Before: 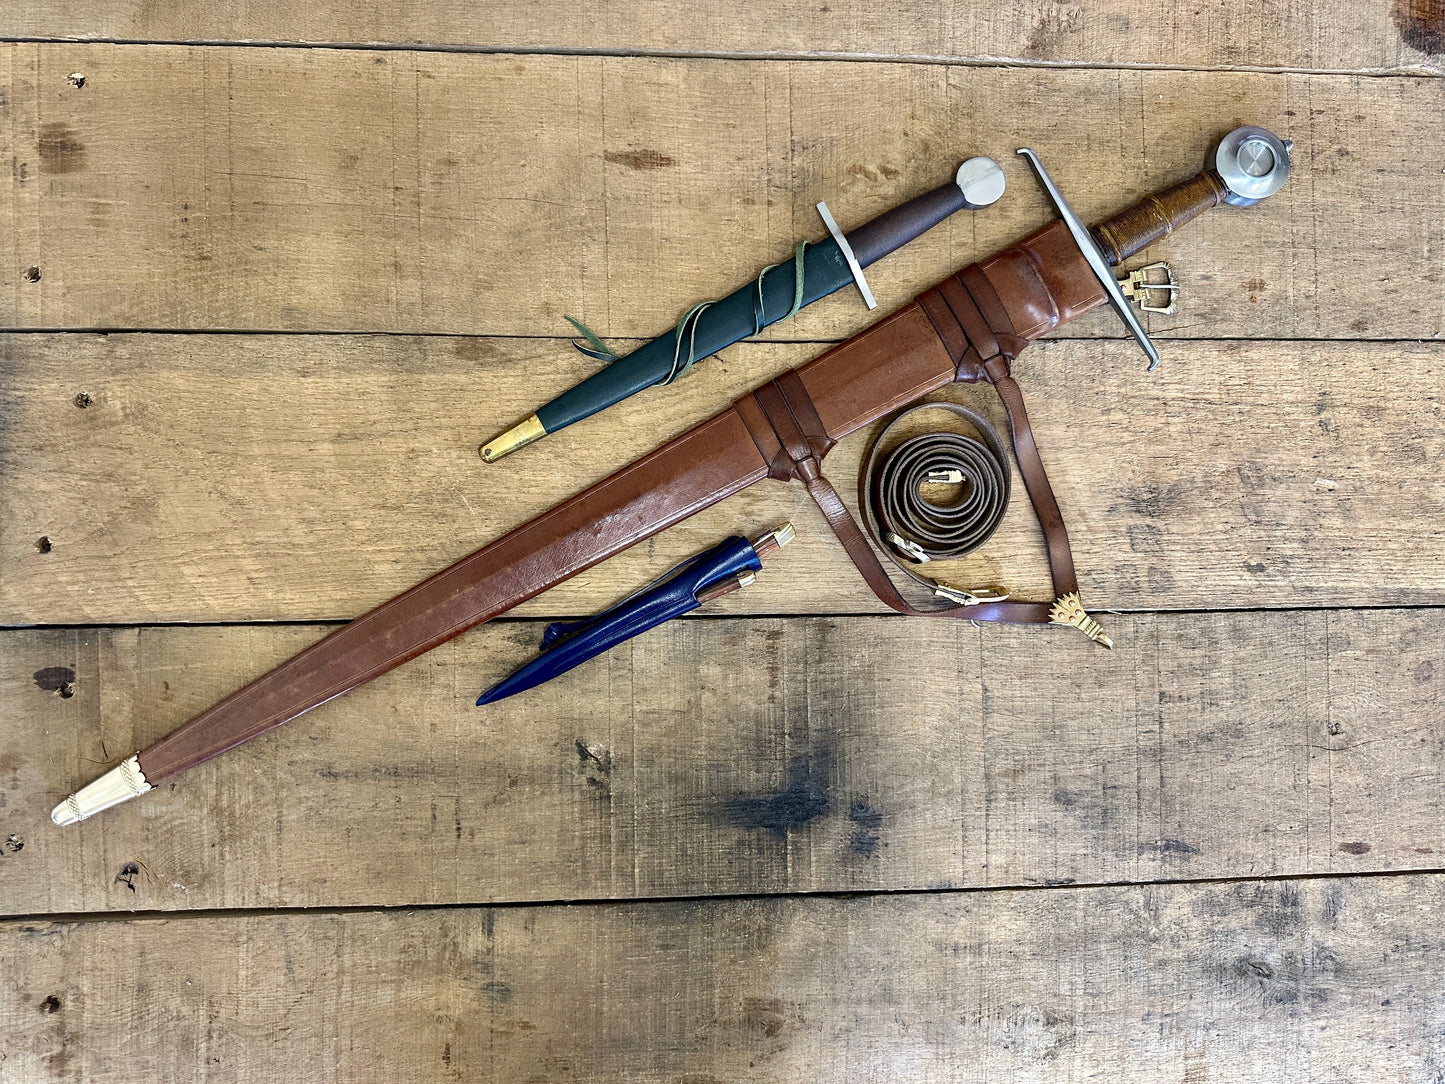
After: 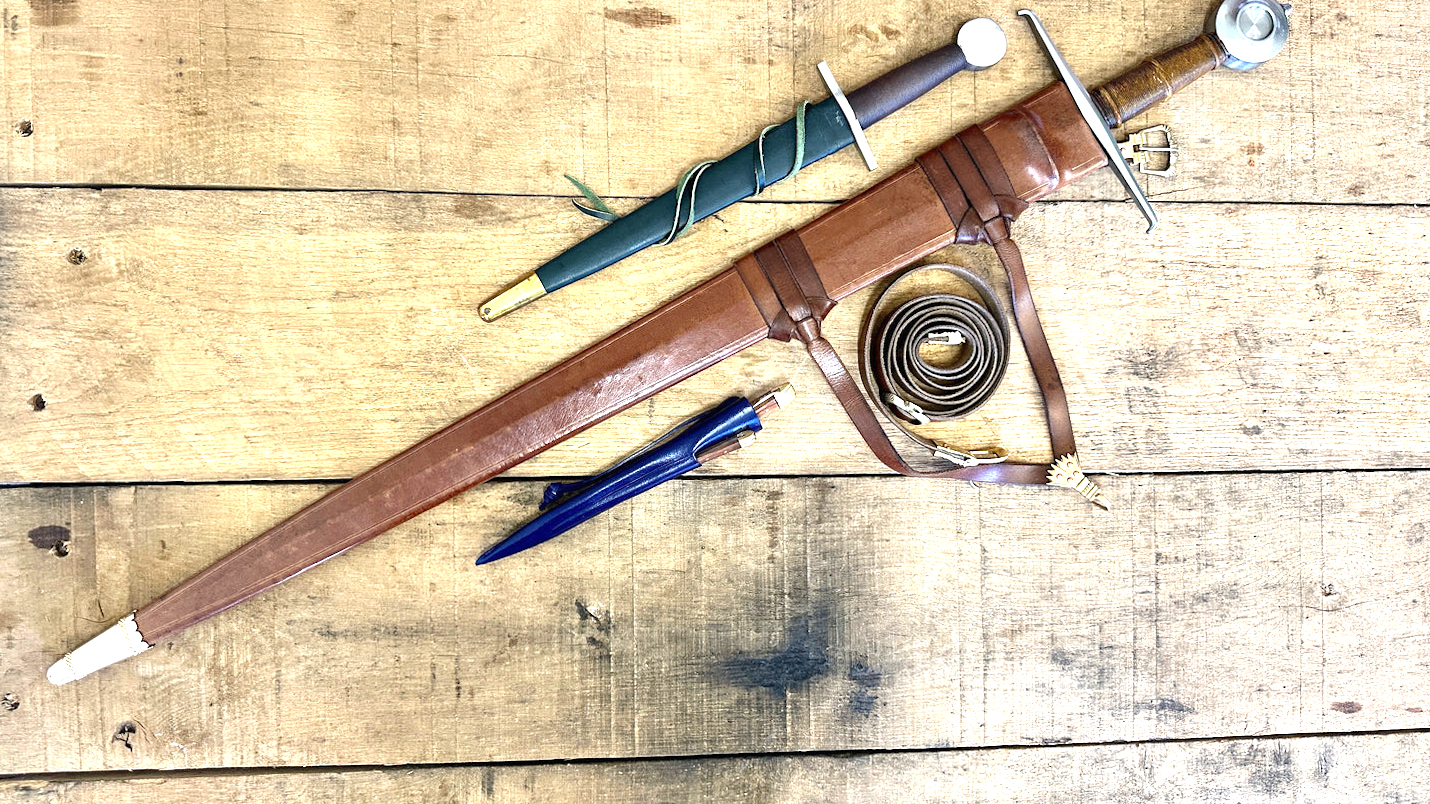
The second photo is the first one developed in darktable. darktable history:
exposure: black level correction 0, exposure 1.1 EV, compensate highlight preservation false
rotate and perspective: rotation 0.174°, lens shift (vertical) 0.013, lens shift (horizontal) 0.019, shear 0.001, automatic cropping original format, crop left 0.007, crop right 0.991, crop top 0.016, crop bottom 0.997
crop and rotate: top 12.5%, bottom 12.5%
